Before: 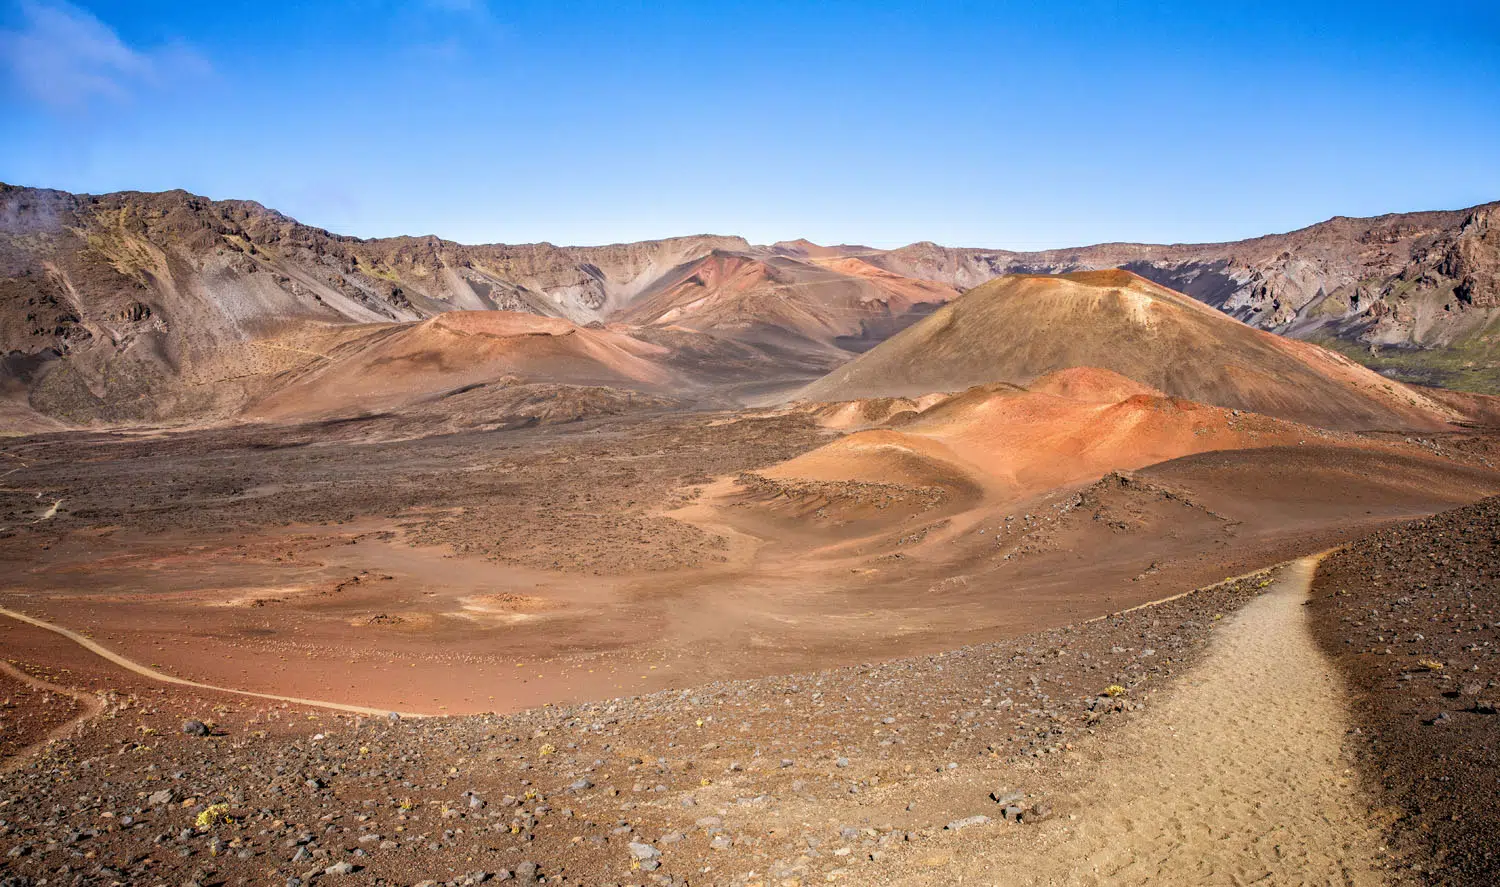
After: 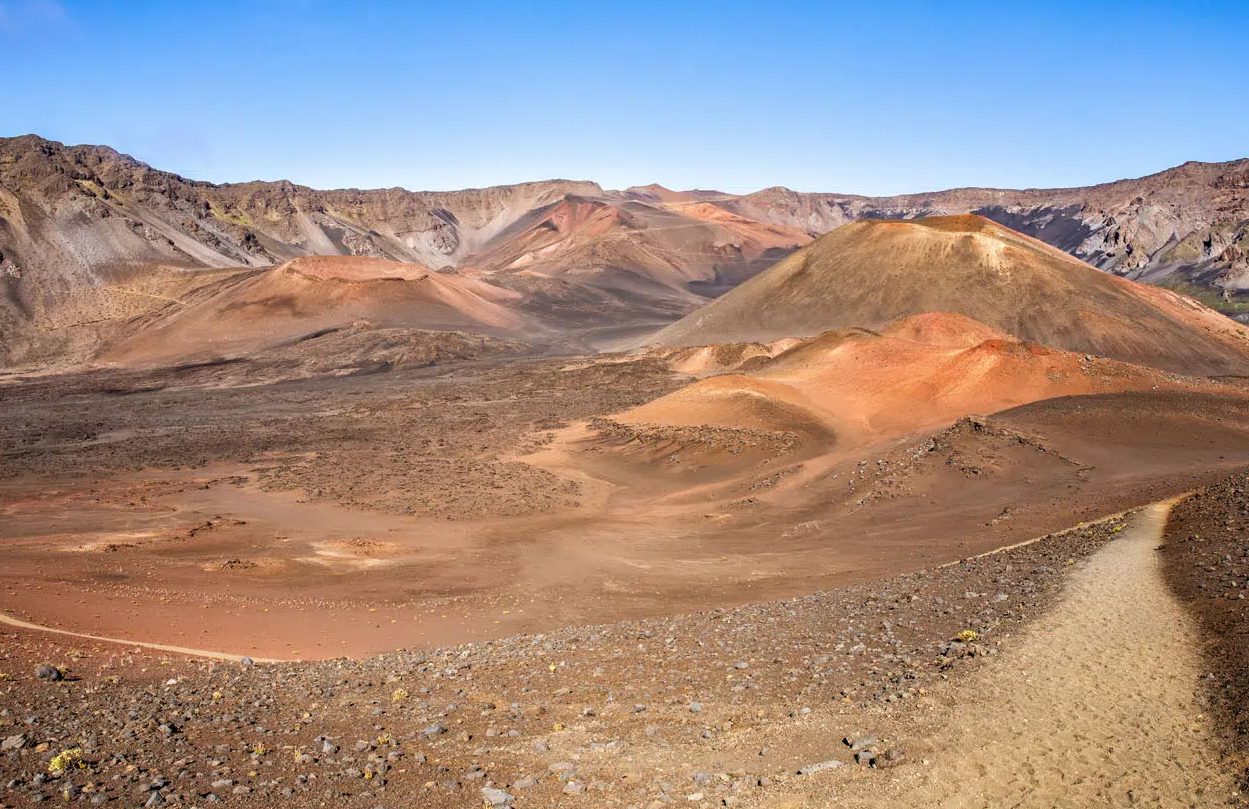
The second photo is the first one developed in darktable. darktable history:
crop: left 9.804%, top 6.281%, right 6.893%, bottom 2.503%
